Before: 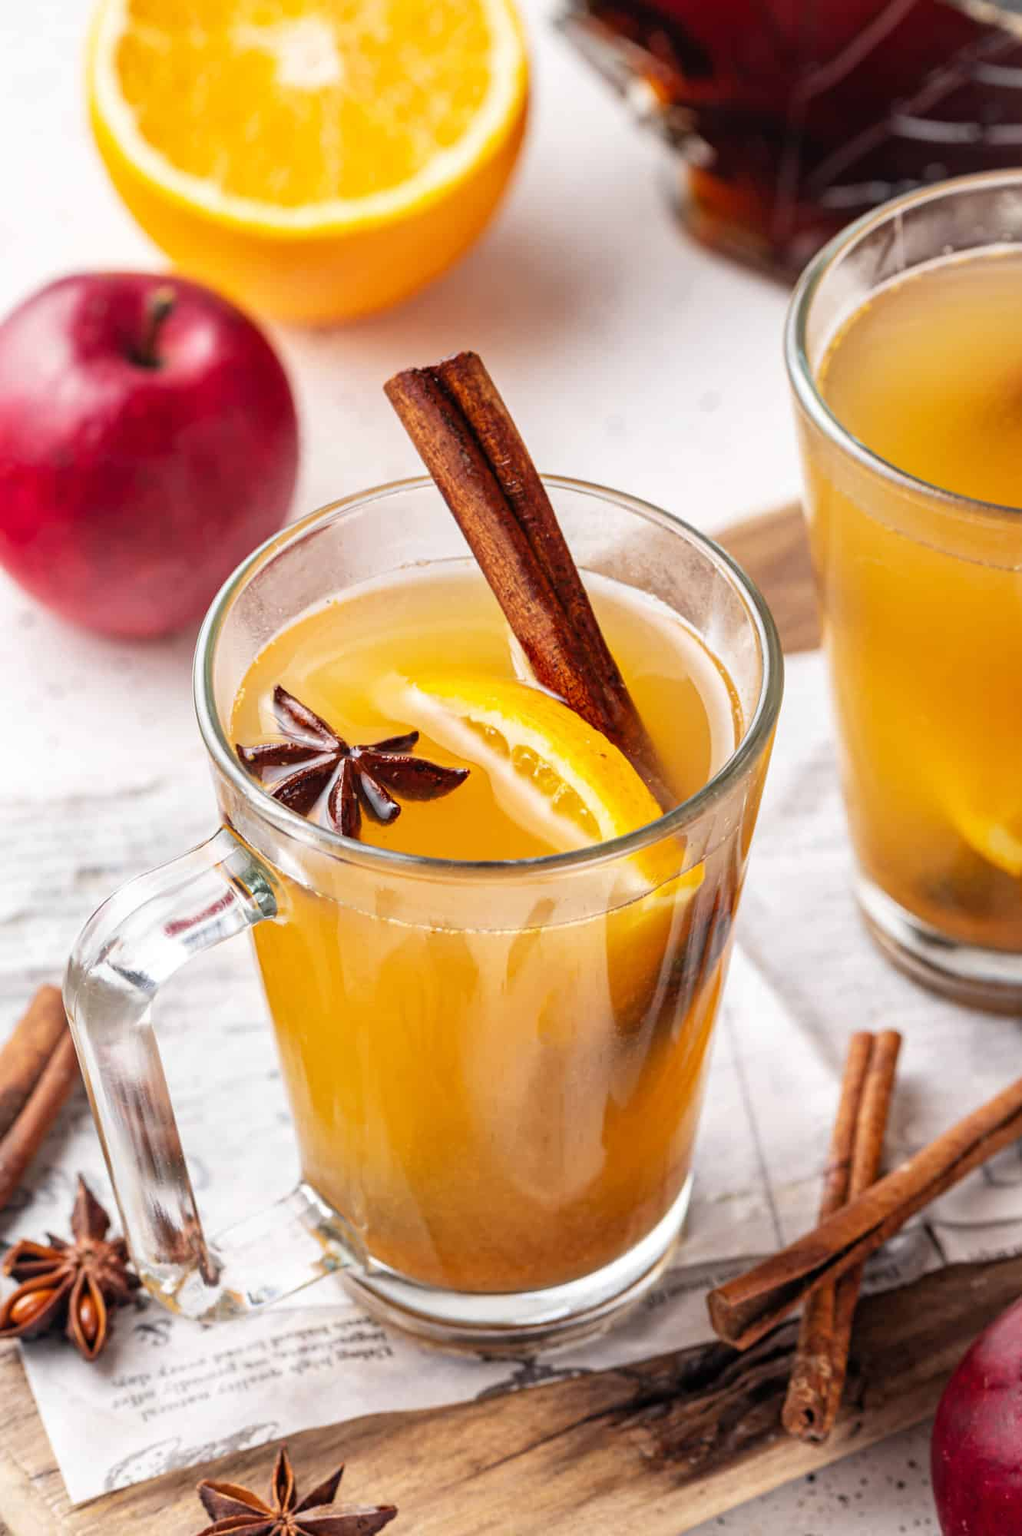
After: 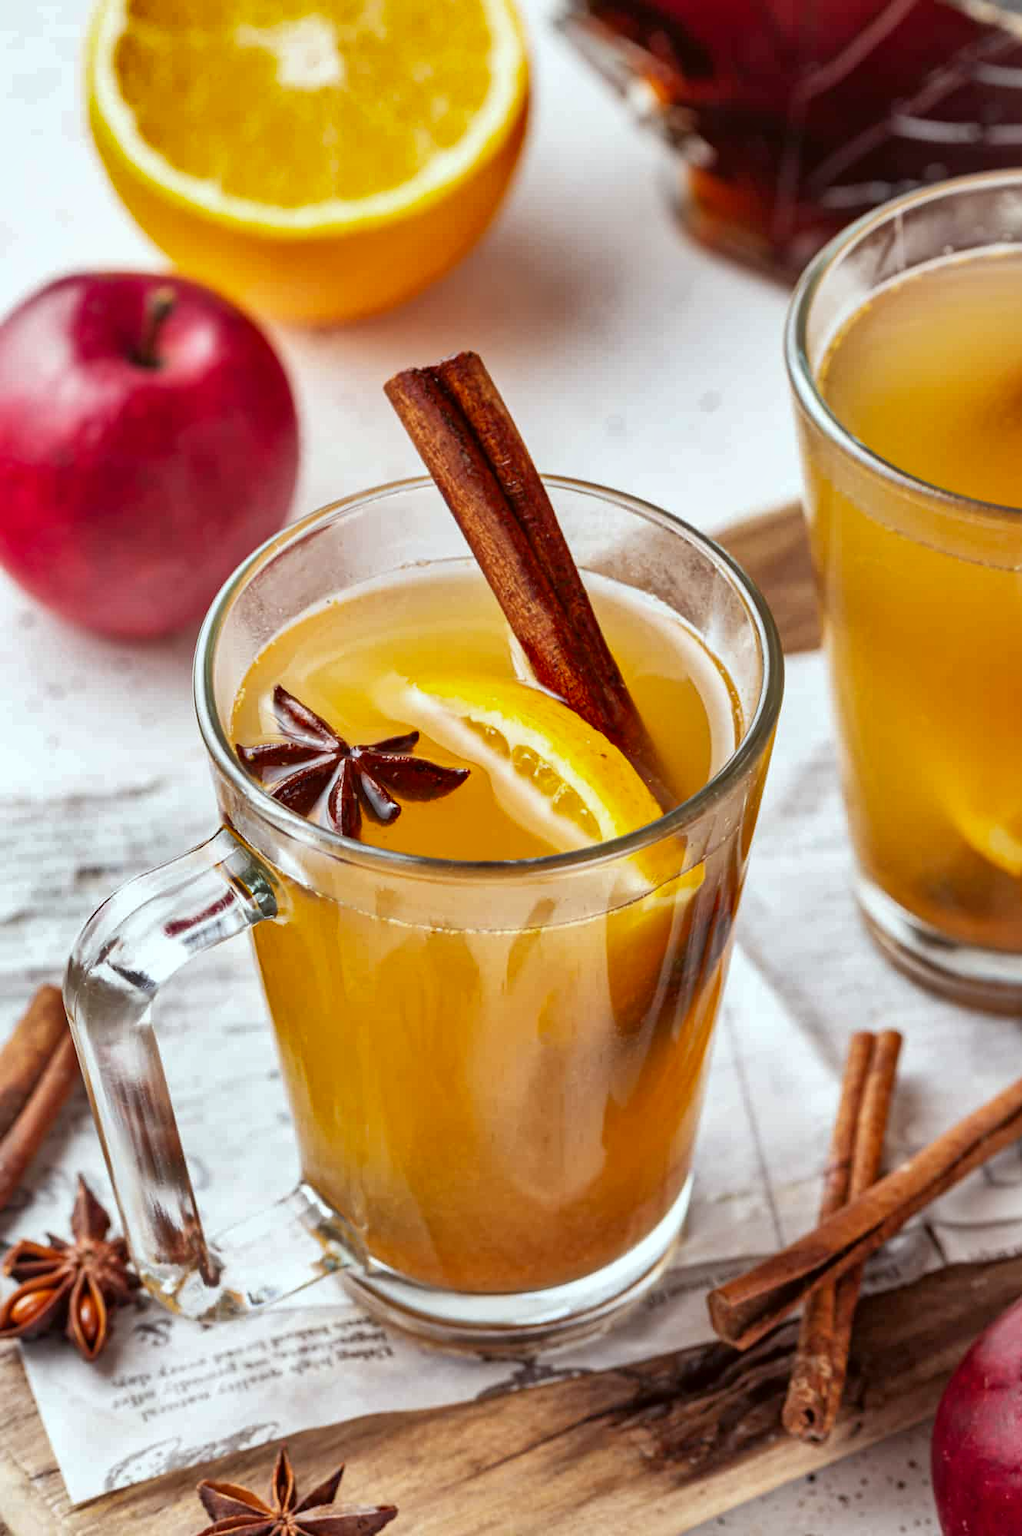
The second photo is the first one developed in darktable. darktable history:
shadows and highlights: radius 116.94, shadows 42.45, highlights -61.71, soften with gaussian
color correction: highlights a* -5.14, highlights b* -3.32, shadows a* 4.2, shadows b* 4.26
